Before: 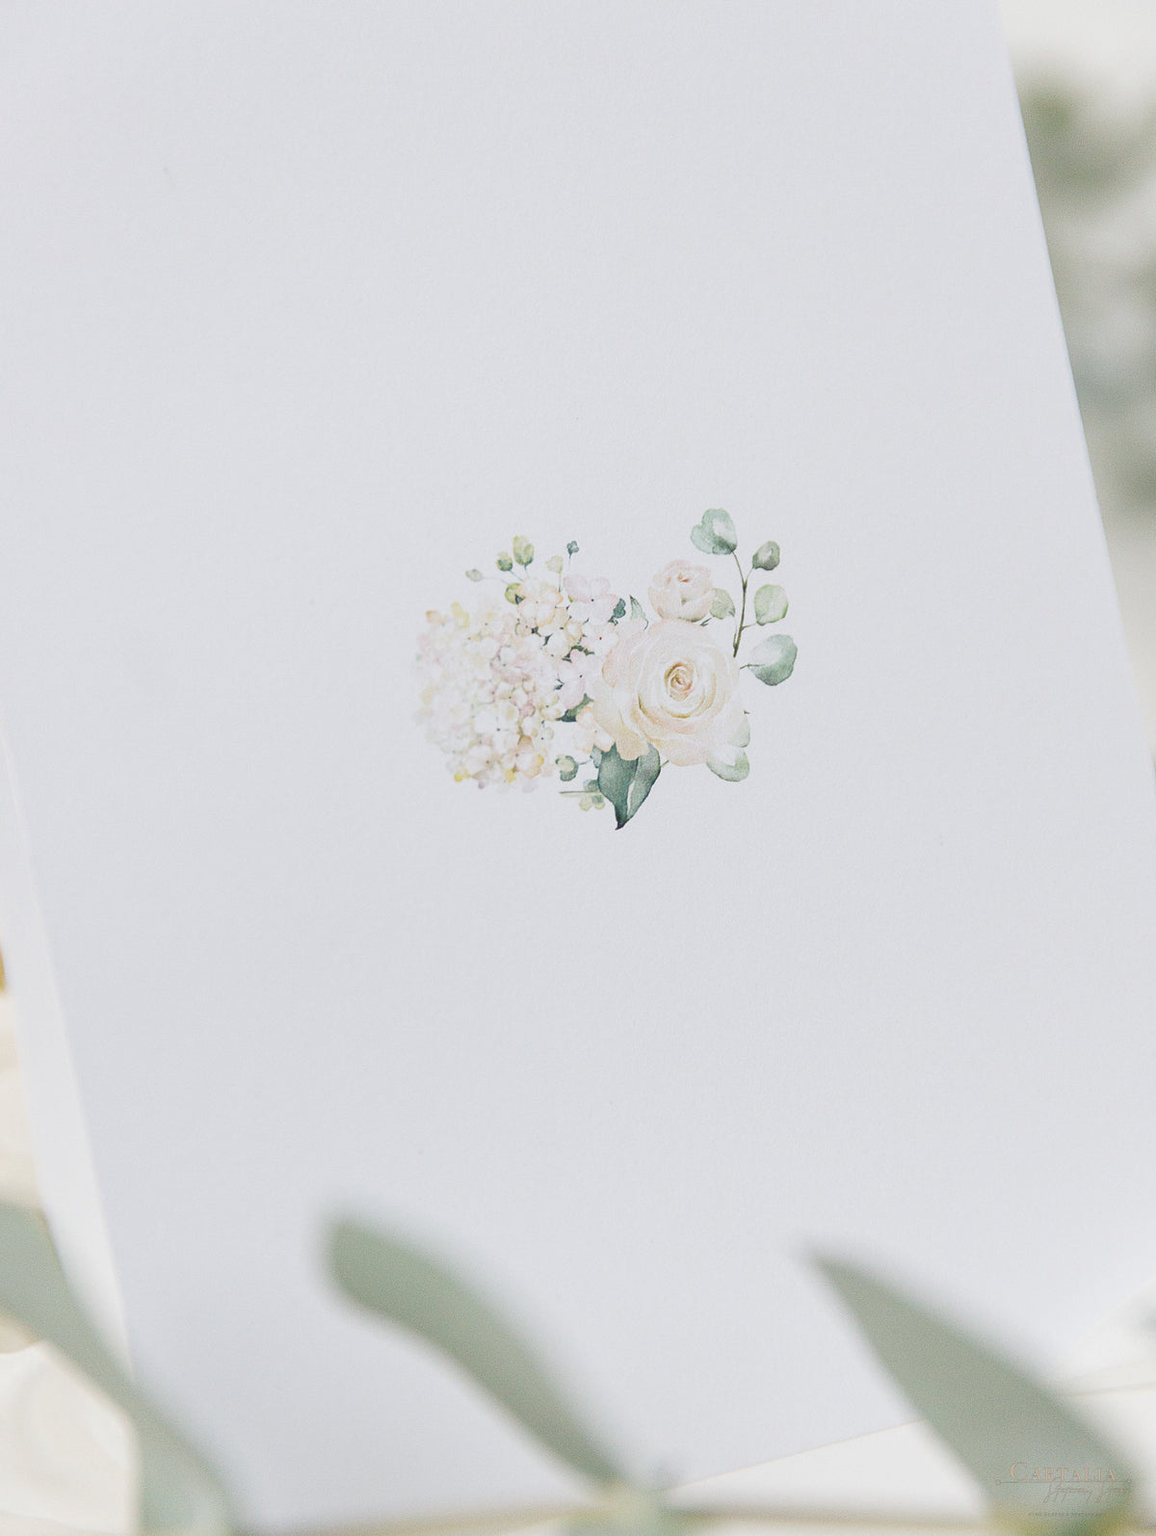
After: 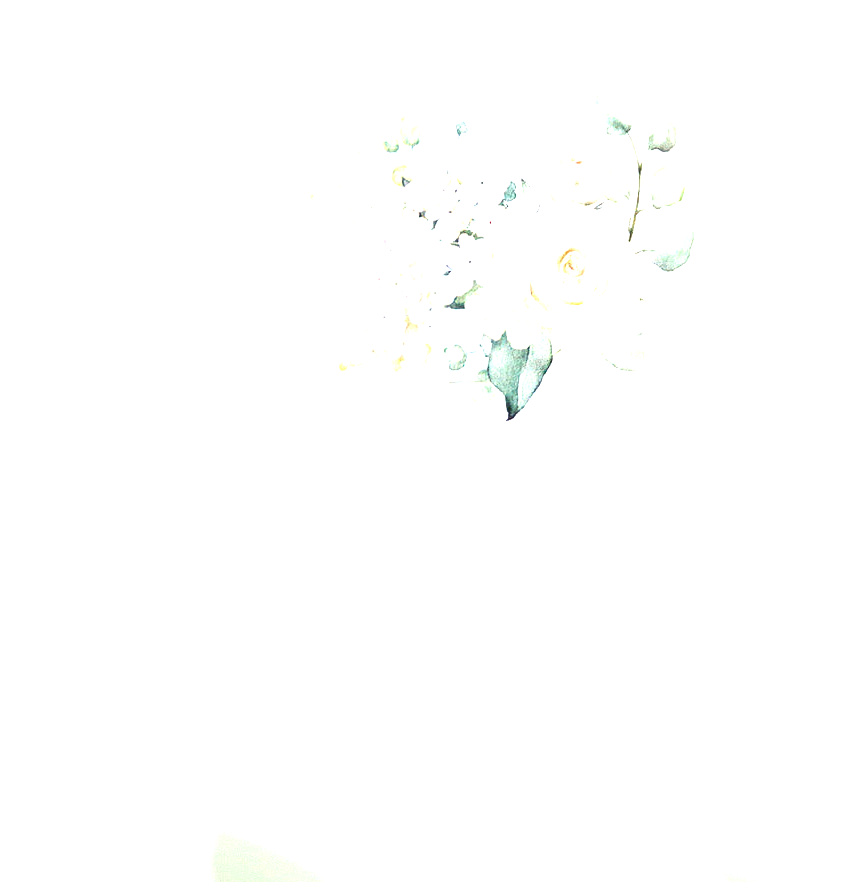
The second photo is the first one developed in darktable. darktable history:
contrast brightness saturation: contrast 0.24, brightness -0.24, saturation 0.14
exposure: black level correction 0, exposure 1.45 EV, compensate exposure bias true, compensate highlight preservation false
crop: left 11.123%, top 27.61%, right 18.3%, bottom 17.034%
local contrast: mode bilateral grid, contrast 20, coarseness 50, detail 120%, midtone range 0.2
